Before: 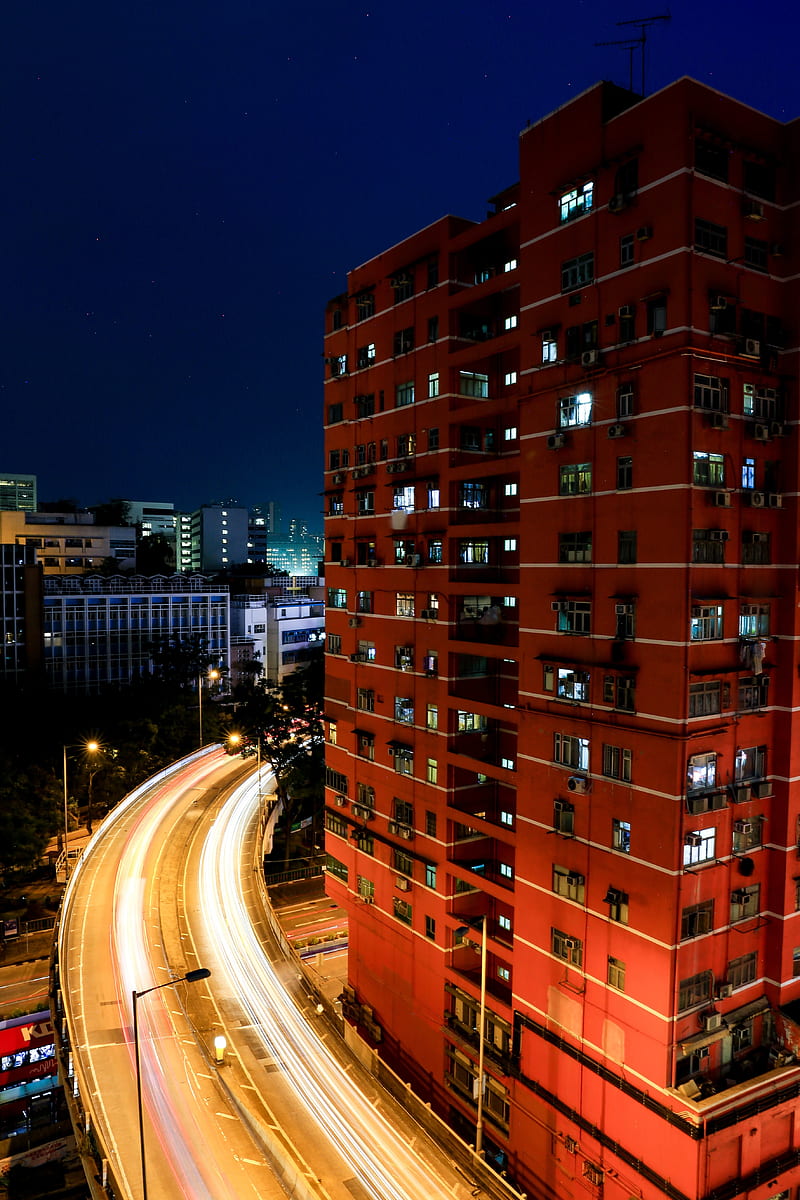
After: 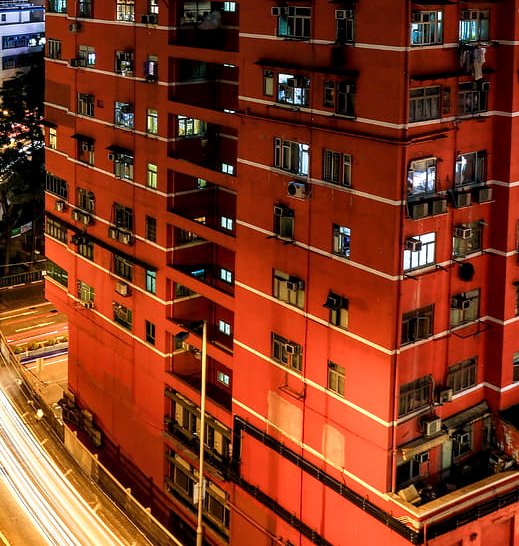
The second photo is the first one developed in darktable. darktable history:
shadows and highlights: shadows -0.423, highlights 38.98
local contrast: on, module defaults
crop and rotate: left 35.077%, top 49.665%, bottom 4.787%
exposure: exposure 0.202 EV, compensate highlight preservation false
